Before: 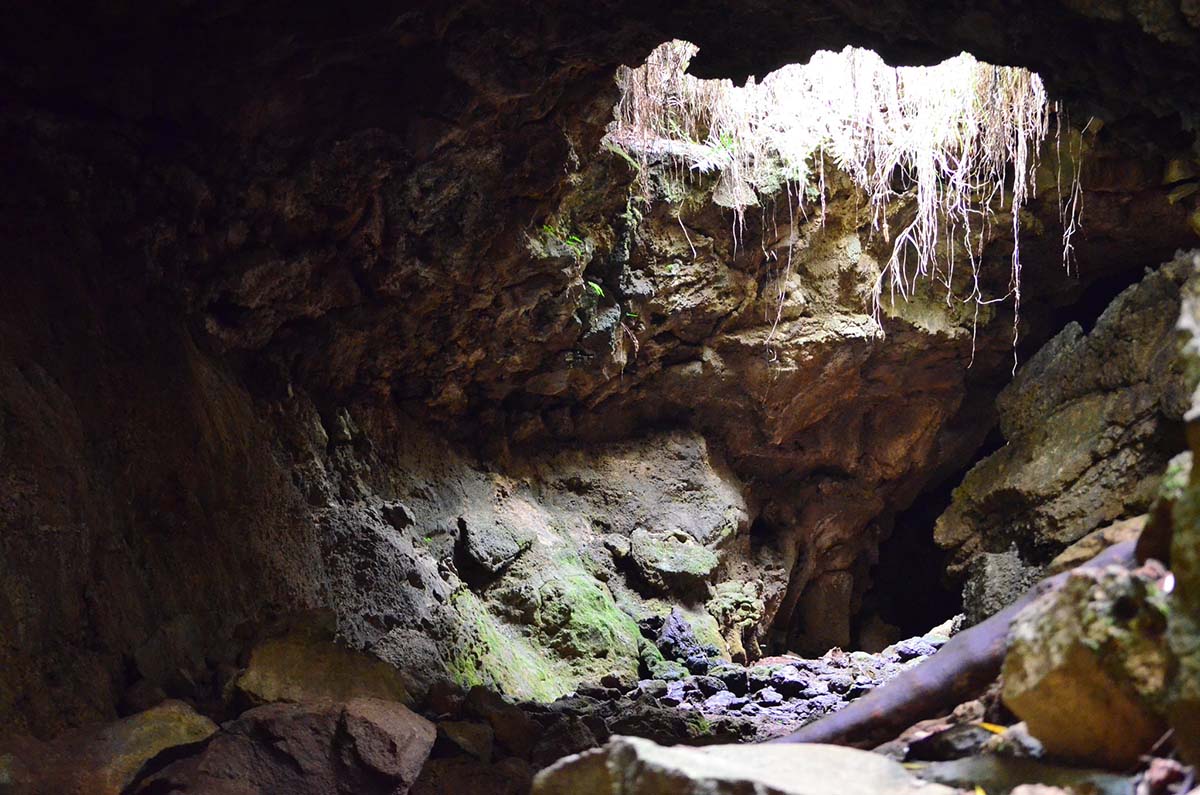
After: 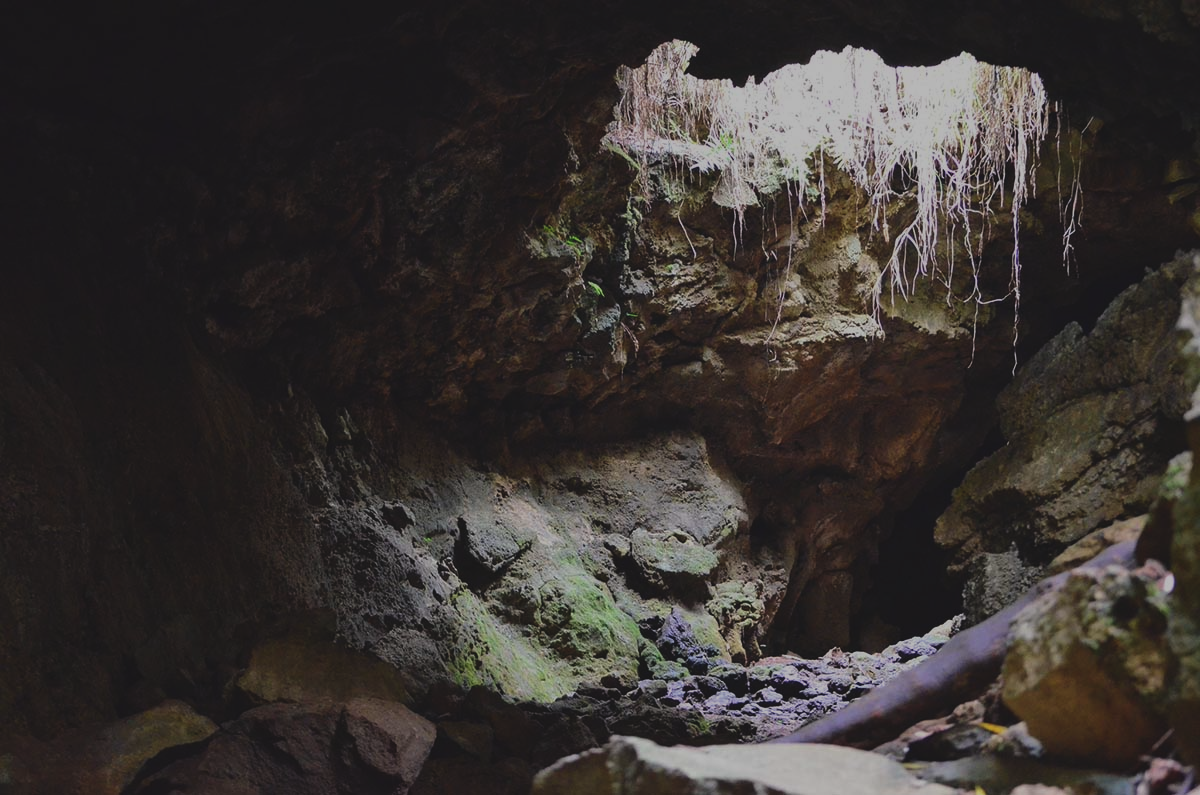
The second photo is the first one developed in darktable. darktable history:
exposure: black level correction -0.017, exposure -1.095 EV, compensate highlight preservation false
